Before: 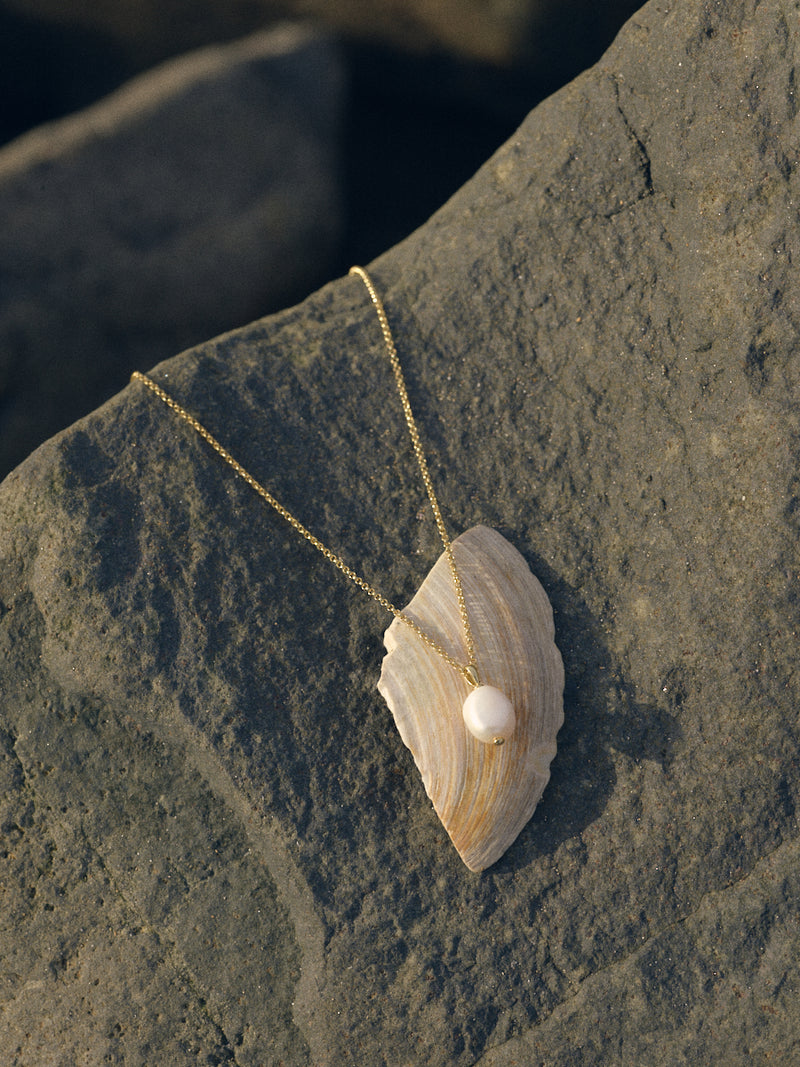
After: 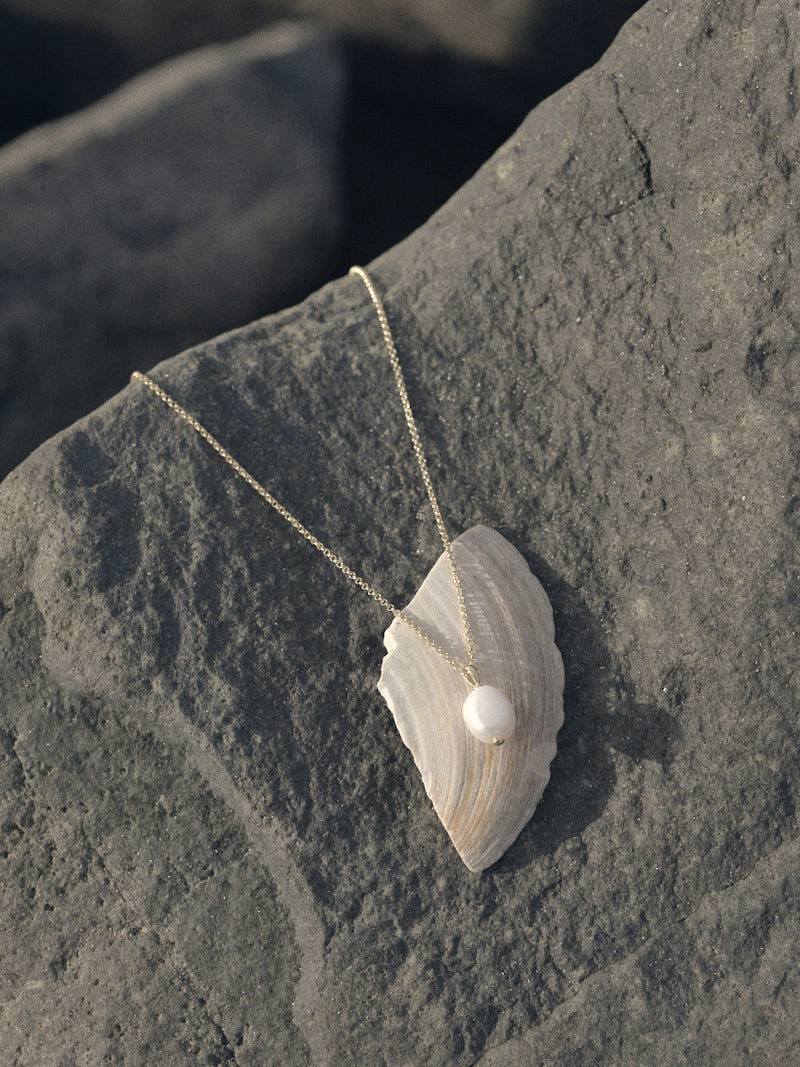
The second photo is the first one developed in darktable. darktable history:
shadows and highlights: on, module defaults
color zones: curves: ch0 [(0, 0.6) (0.129, 0.585) (0.193, 0.596) (0.429, 0.5) (0.571, 0.5) (0.714, 0.5) (0.857, 0.5) (1, 0.6)]; ch1 [(0, 0.453) (0.112, 0.245) (0.213, 0.252) (0.429, 0.233) (0.571, 0.231) (0.683, 0.242) (0.857, 0.296) (1, 0.453)]
